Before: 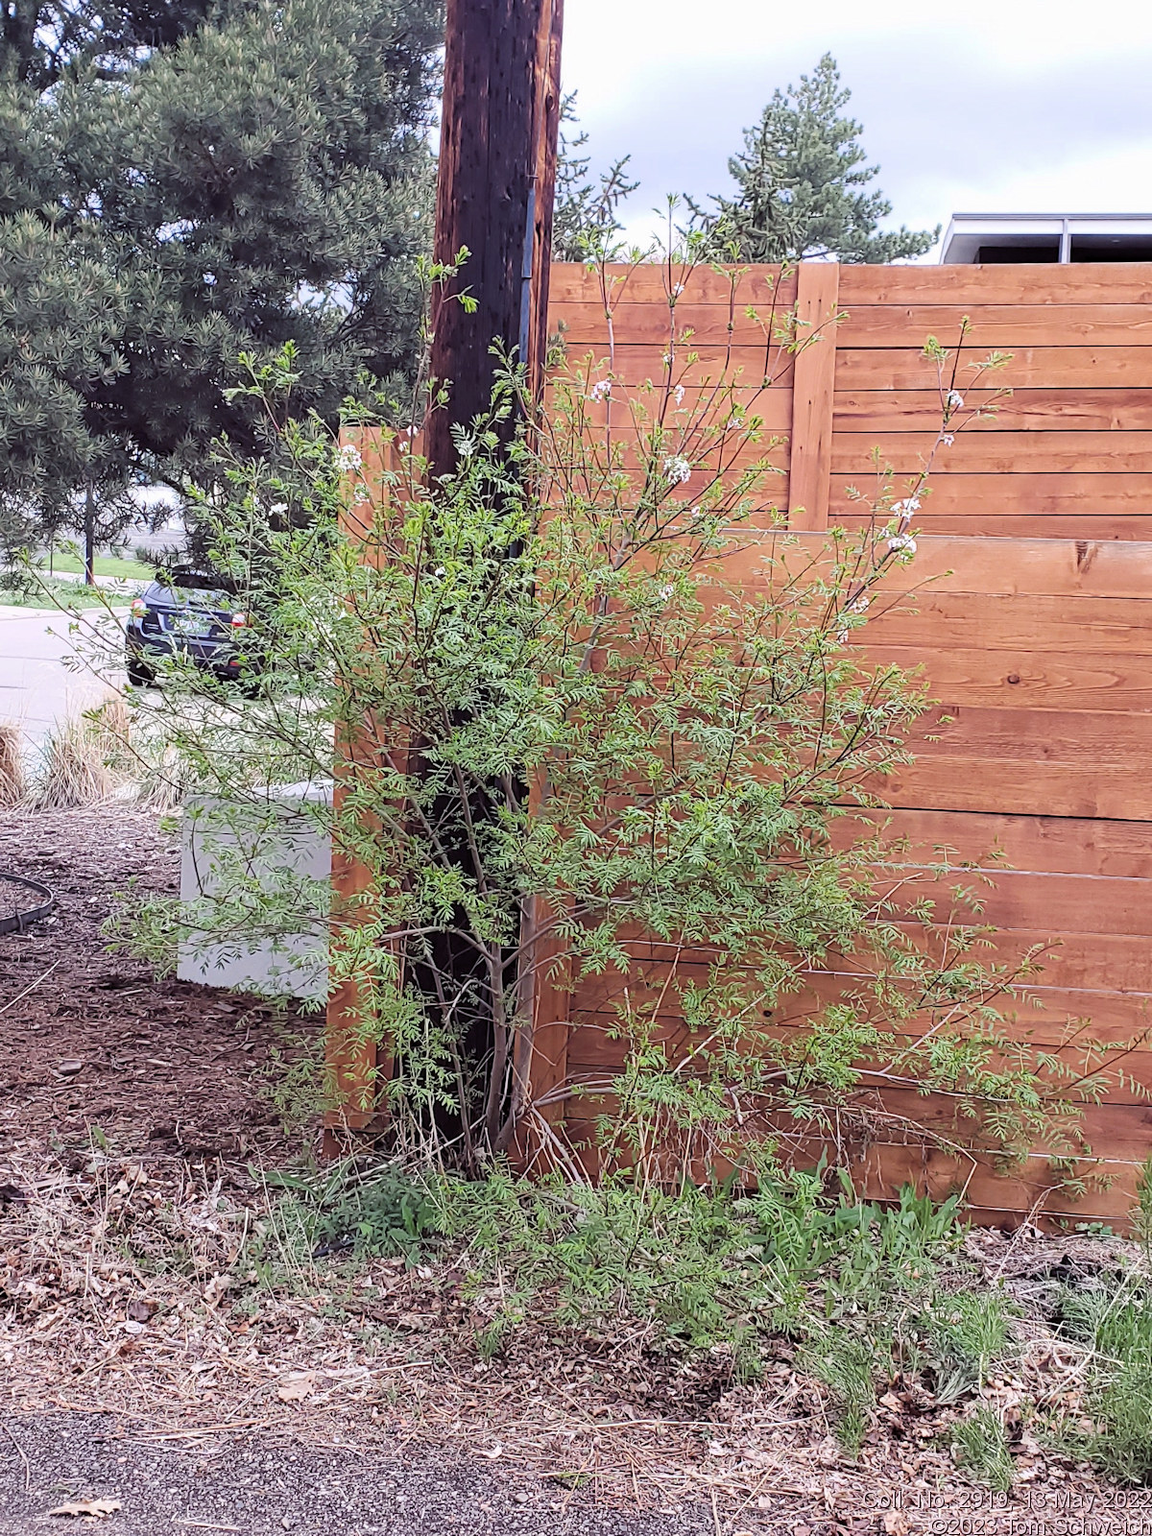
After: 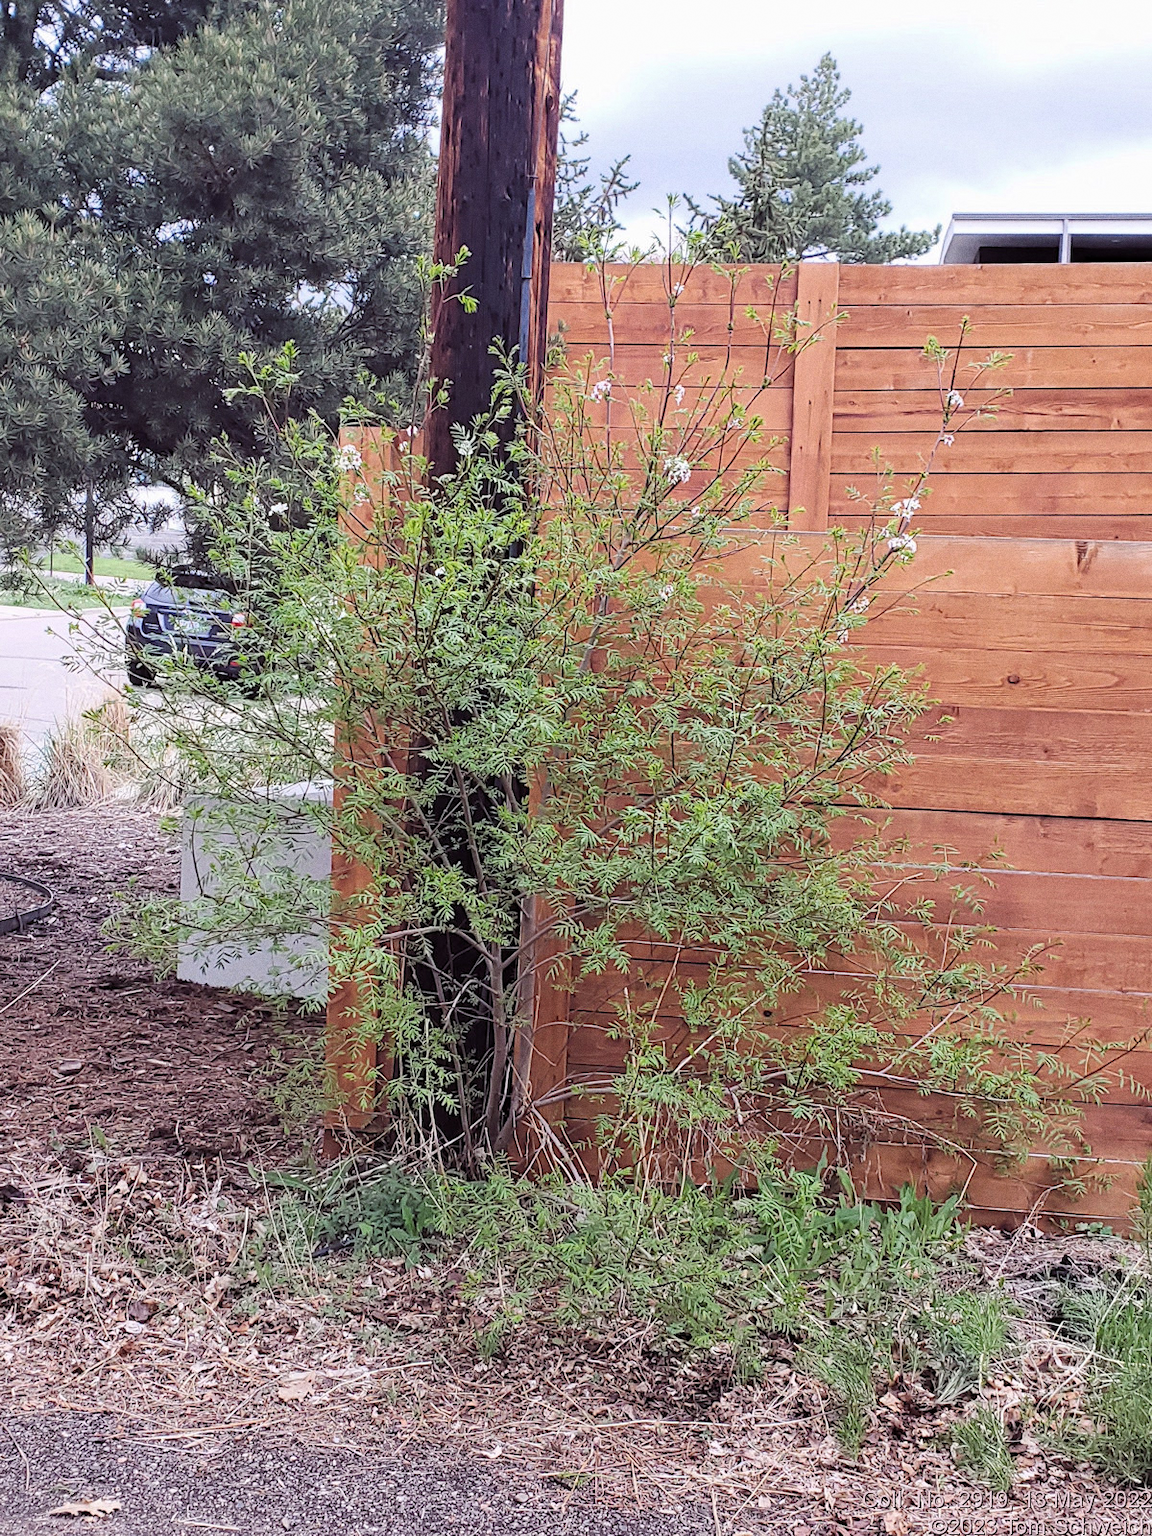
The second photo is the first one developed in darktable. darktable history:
grain: coarseness 0.09 ISO
shadows and highlights: radius 125.46, shadows 21.19, highlights -21.19, low approximation 0.01
